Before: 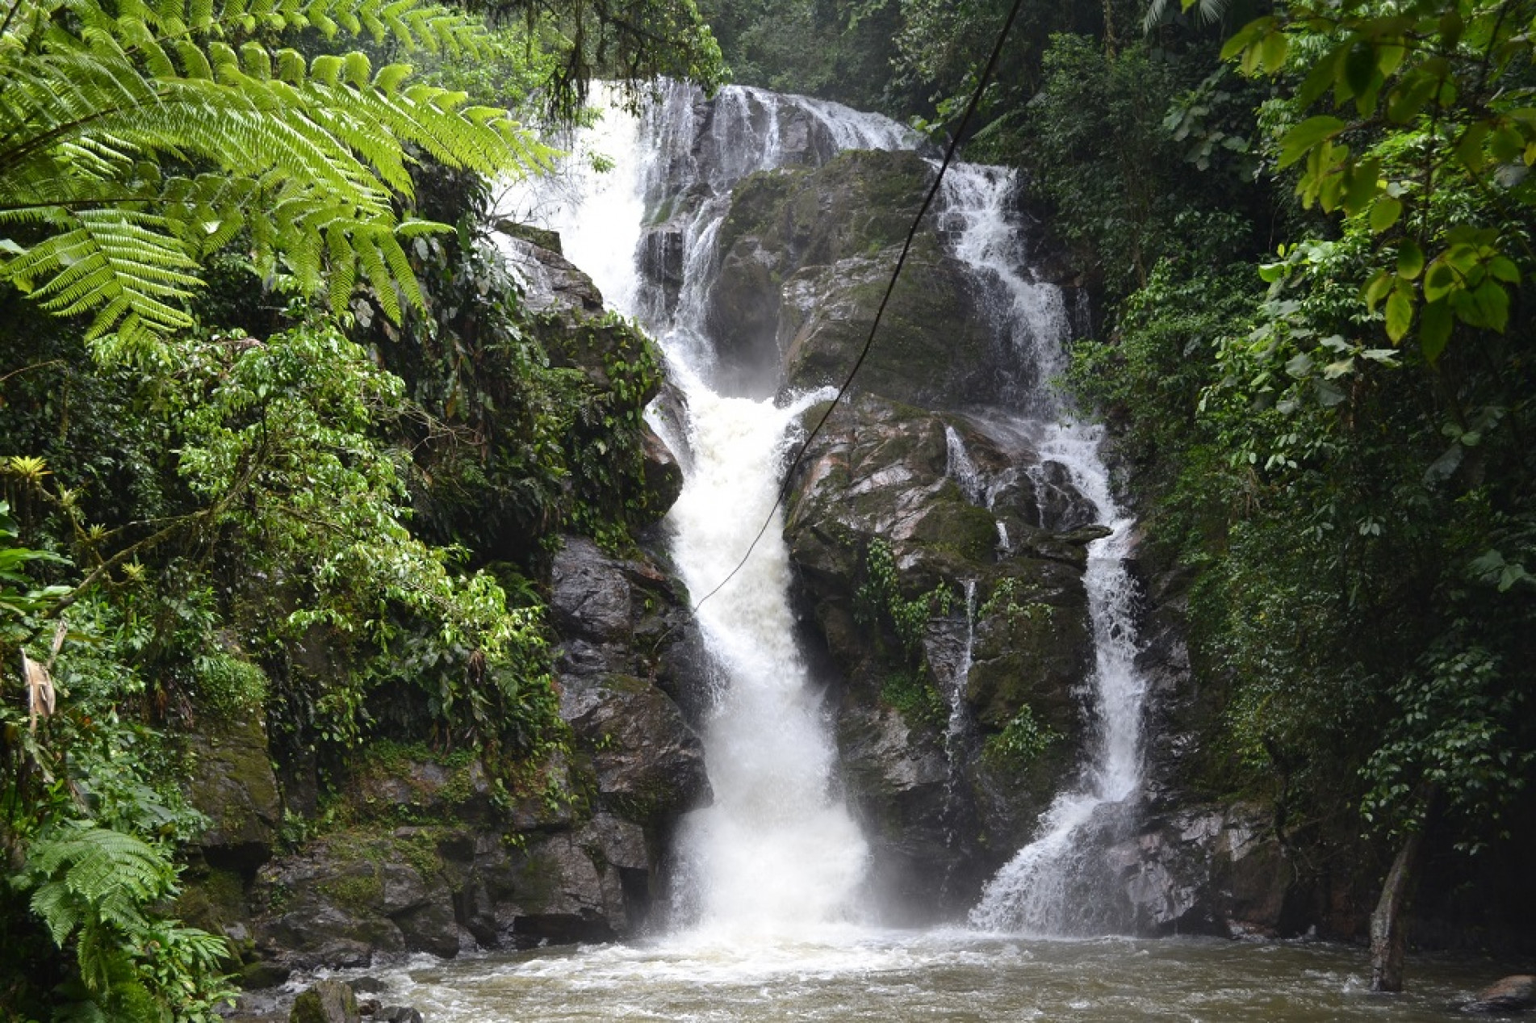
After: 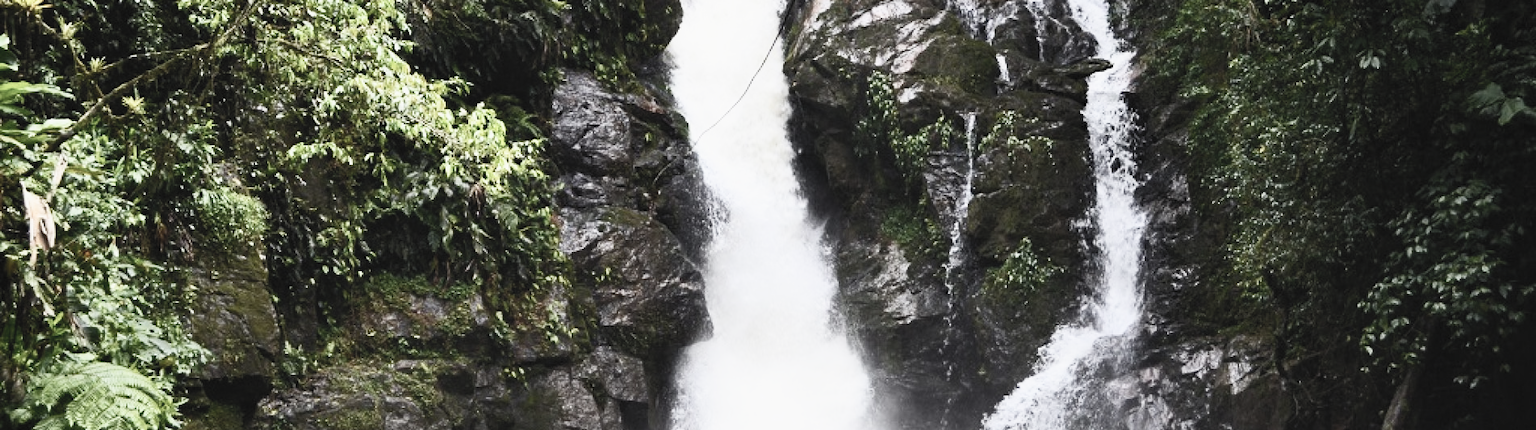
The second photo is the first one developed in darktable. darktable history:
haze removal: compatibility mode true, adaptive false
filmic rgb: black relative exposure -7.65 EV, white relative exposure 4.56 EV, threshold 5.97 EV, hardness 3.61, preserve chrominance no, color science v5 (2021), contrast in shadows safe, contrast in highlights safe, enable highlight reconstruction true
crop: top 45.646%, bottom 12.219%
contrast brightness saturation: contrast 0.565, brightness 0.572, saturation -0.341
